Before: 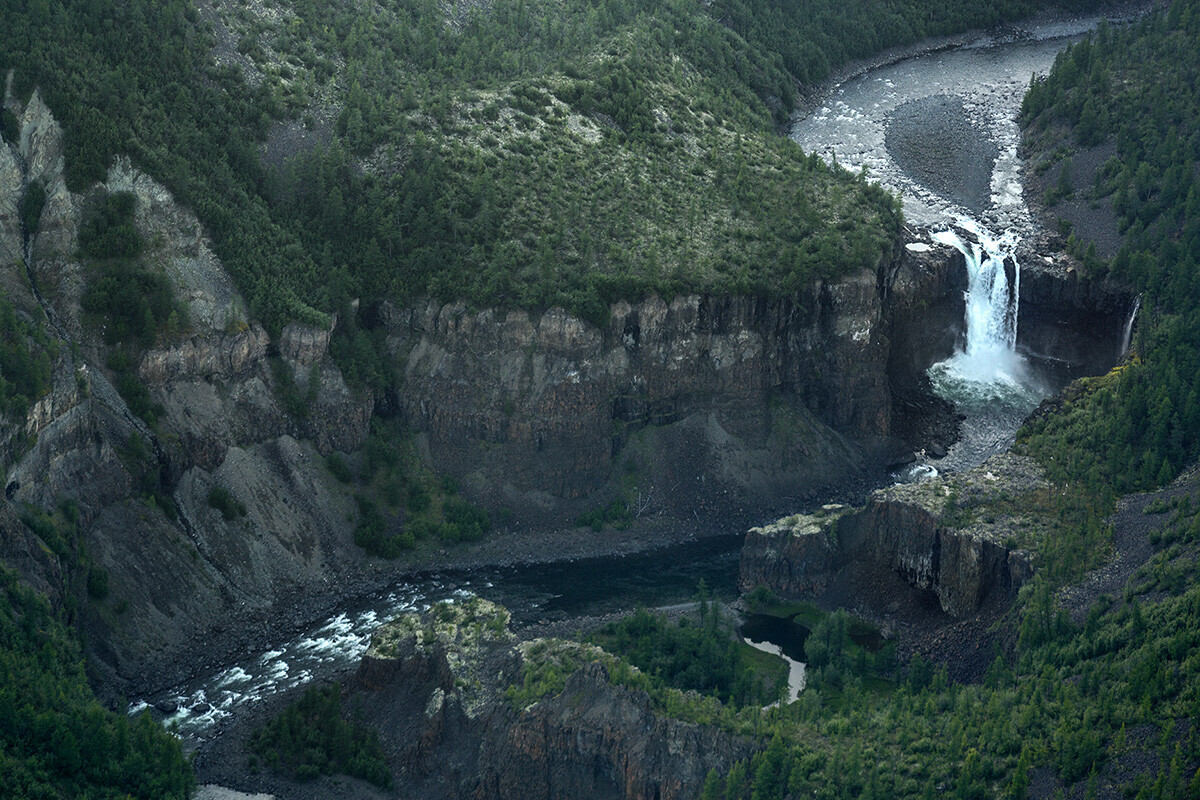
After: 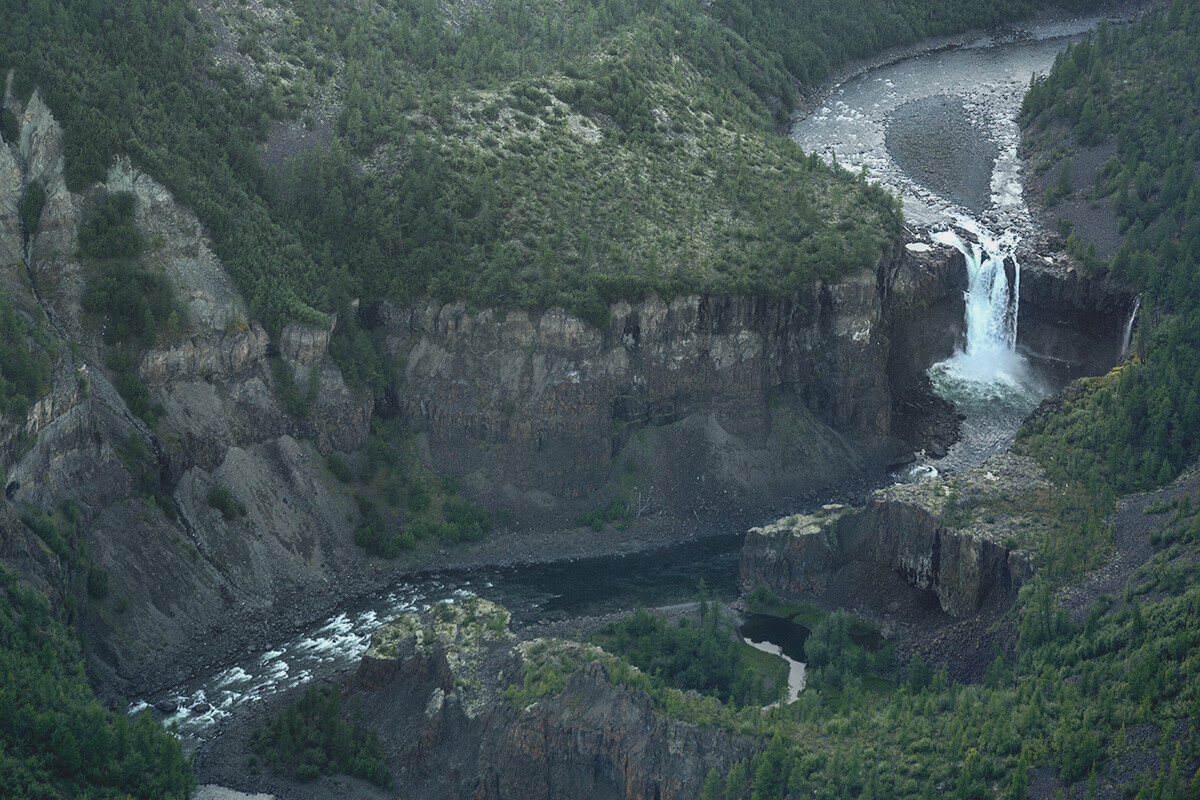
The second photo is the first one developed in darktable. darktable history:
contrast brightness saturation: contrast -0.137, brightness 0.05, saturation -0.121
